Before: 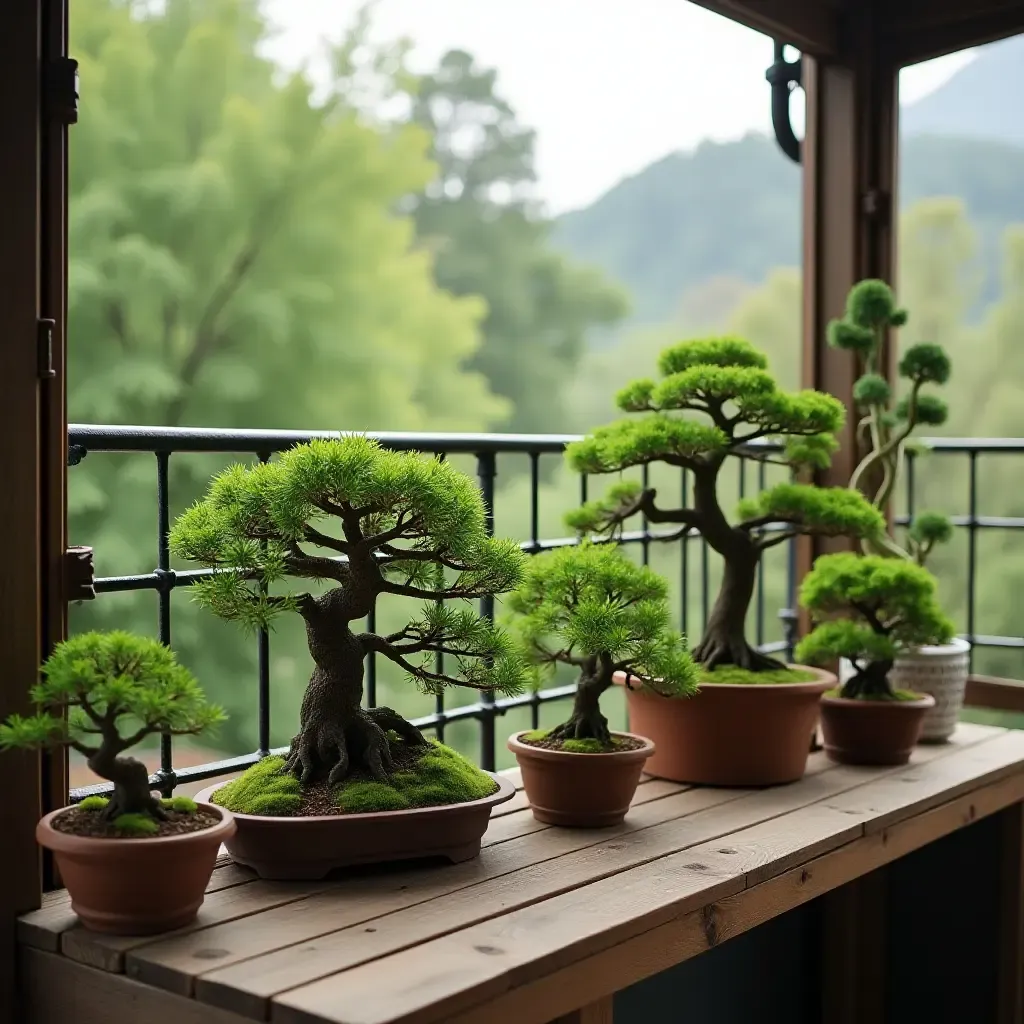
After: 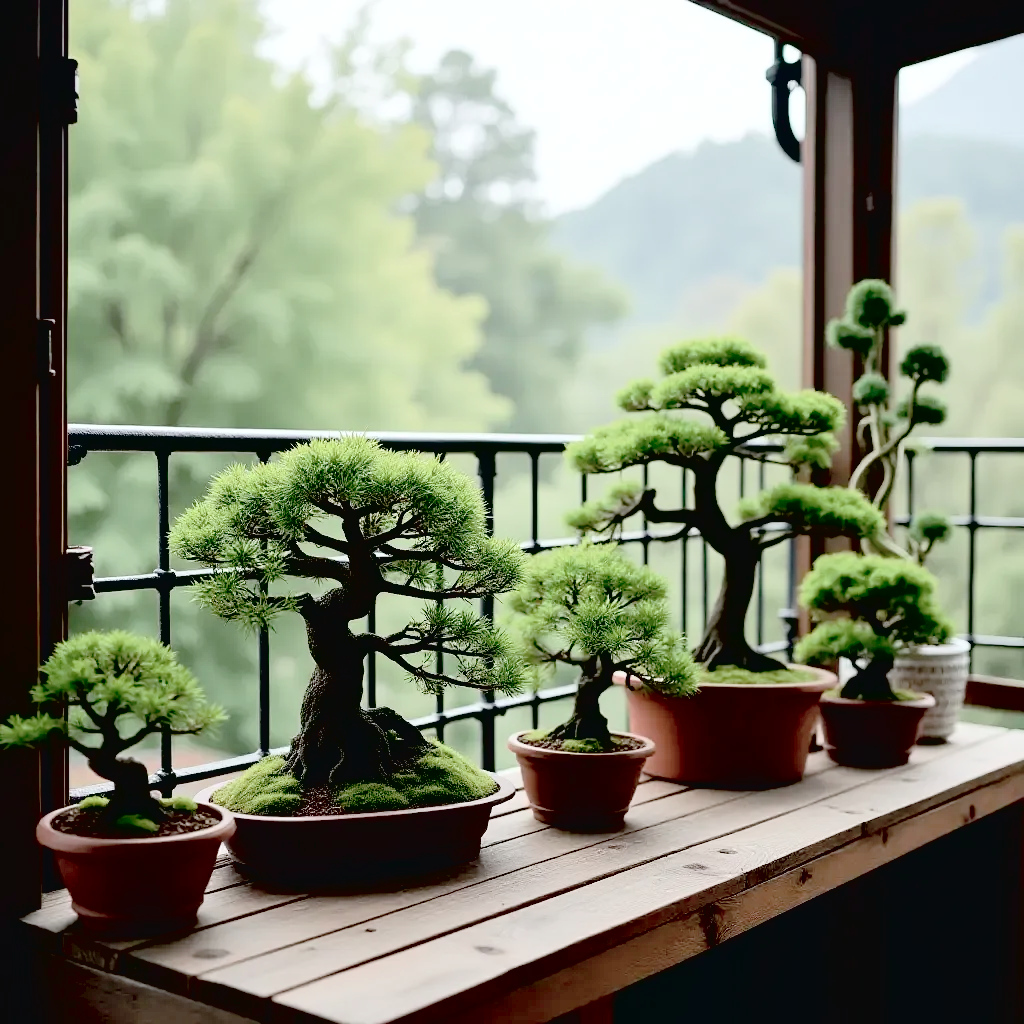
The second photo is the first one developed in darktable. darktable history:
exposure: black level correction 0.031, exposure 0.304 EV, compensate highlight preservation false
contrast brightness saturation: brightness 0.18, saturation -0.5
tone curve: curves: ch0 [(0, 0.025) (0.15, 0.143) (0.452, 0.486) (0.751, 0.788) (1, 0.961)]; ch1 [(0, 0) (0.43, 0.408) (0.476, 0.469) (0.497, 0.494) (0.546, 0.571) (0.566, 0.607) (0.62, 0.657) (1, 1)]; ch2 [(0, 0) (0.386, 0.397) (0.505, 0.498) (0.547, 0.546) (0.579, 0.58) (1, 1)], color space Lab, independent channels, preserve colors none
